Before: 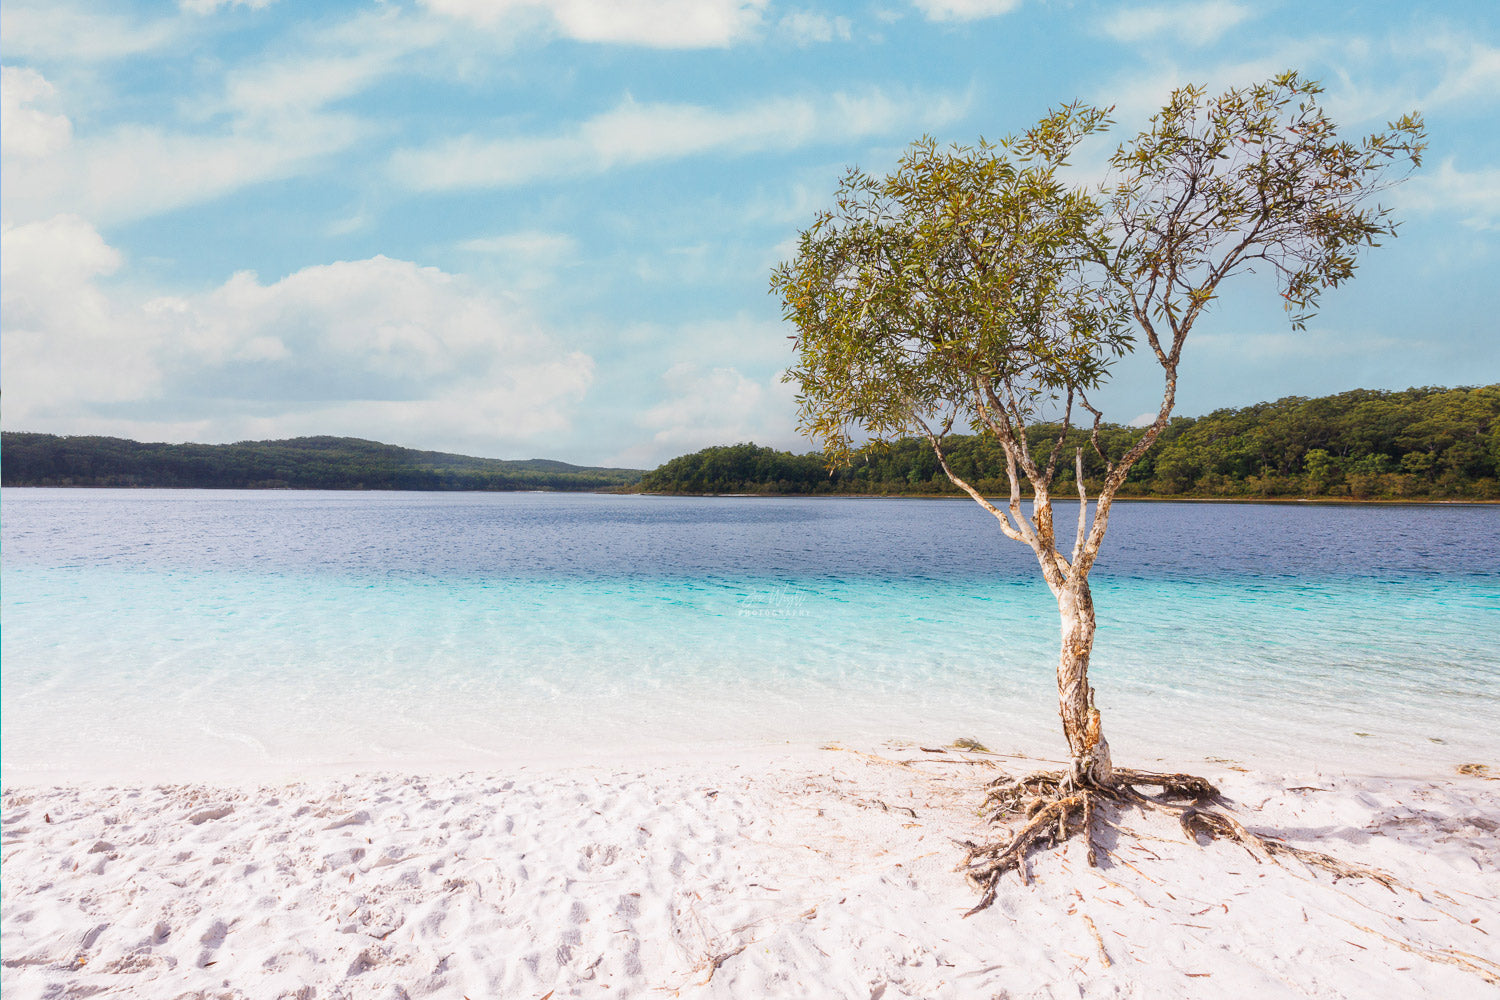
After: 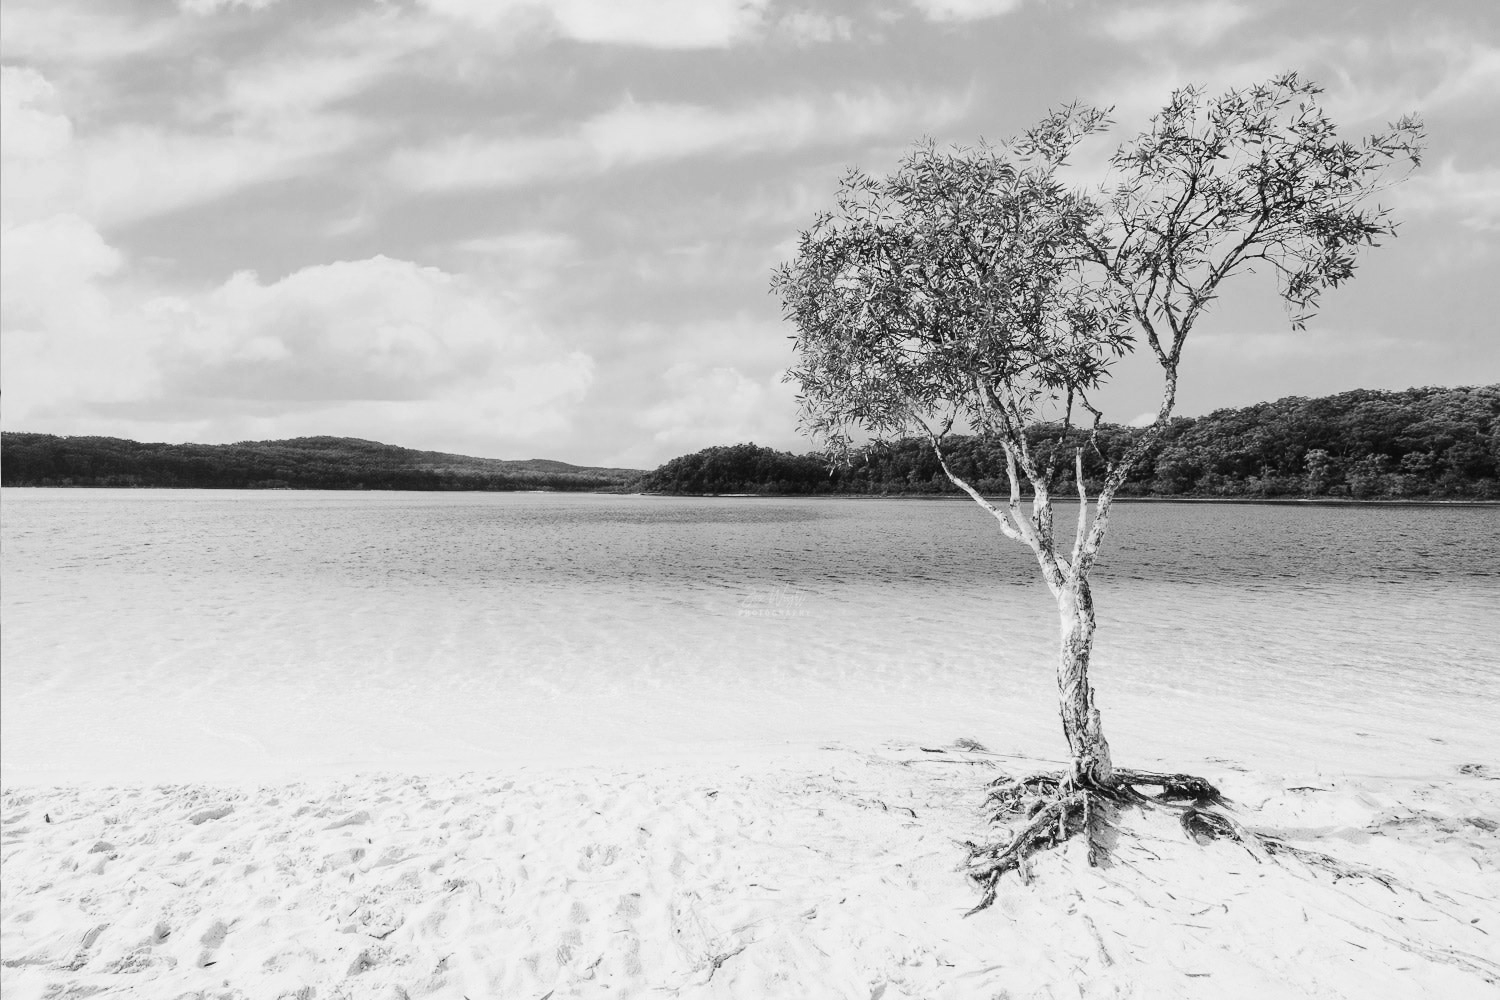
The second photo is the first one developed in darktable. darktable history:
color zones: curves: ch0 [(0, 0.5) (0.125, 0.4) (0.25, 0.5) (0.375, 0.4) (0.5, 0.4) (0.625, 0.35) (0.75, 0.35) (0.875, 0.5)]; ch1 [(0, 0.35) (0.125, 0.45) (0.25, 0.35) (0.375, 0.35) (0.5, 0.35) (0.625, 0.35) (0.75, 0.45) (0.875, 0.35)]; ch2 [(0, 0.6) (0.125, 0.5) (0.25, 0.5) (0.375, 0.6) (0.5, 0.6) (0.625, 0.5) (0.75, 0.5) (0.875, 0.5)]
monochrome: on, module defaults
rgb curve: curves: ch0 [(0, 0) (0.21, 0.15) (0.24, 0.21) (0.5, 0.75) (0.75, 0.96) (0.89, 0.99) (1, 1)]; ch1 [(0, 0.02) (0.21, 0.13) (0.25, 0.2) (0.5, 0.67) (0.75, 0.9) (0.89, 0.97) (1, 1)]; ch2 [(0, 0.02) (0.21, 0.13) (0.25, 0.2) (0.5, 0.67) (0.75, 0.9) (0.89, 0.97) (1, 1)], compensate middle gray true | blend: blend mode normal, opacity 50%; mask: uniform (no mask)
color balance rgb: shadows lift › luminance -10%, shadows lift › chroma 1%, shadows lift › hue 113°, power › luminance -15%, highlights gain › chroma 0.2%, highlights gain › hue 333°, global offset › luminance 0.5%, perceptual saturation grading › global saturation 20%, perceptual saturation grading › highlights -50%, perceptual saturation grading › shadows 25%, contrast -10%
